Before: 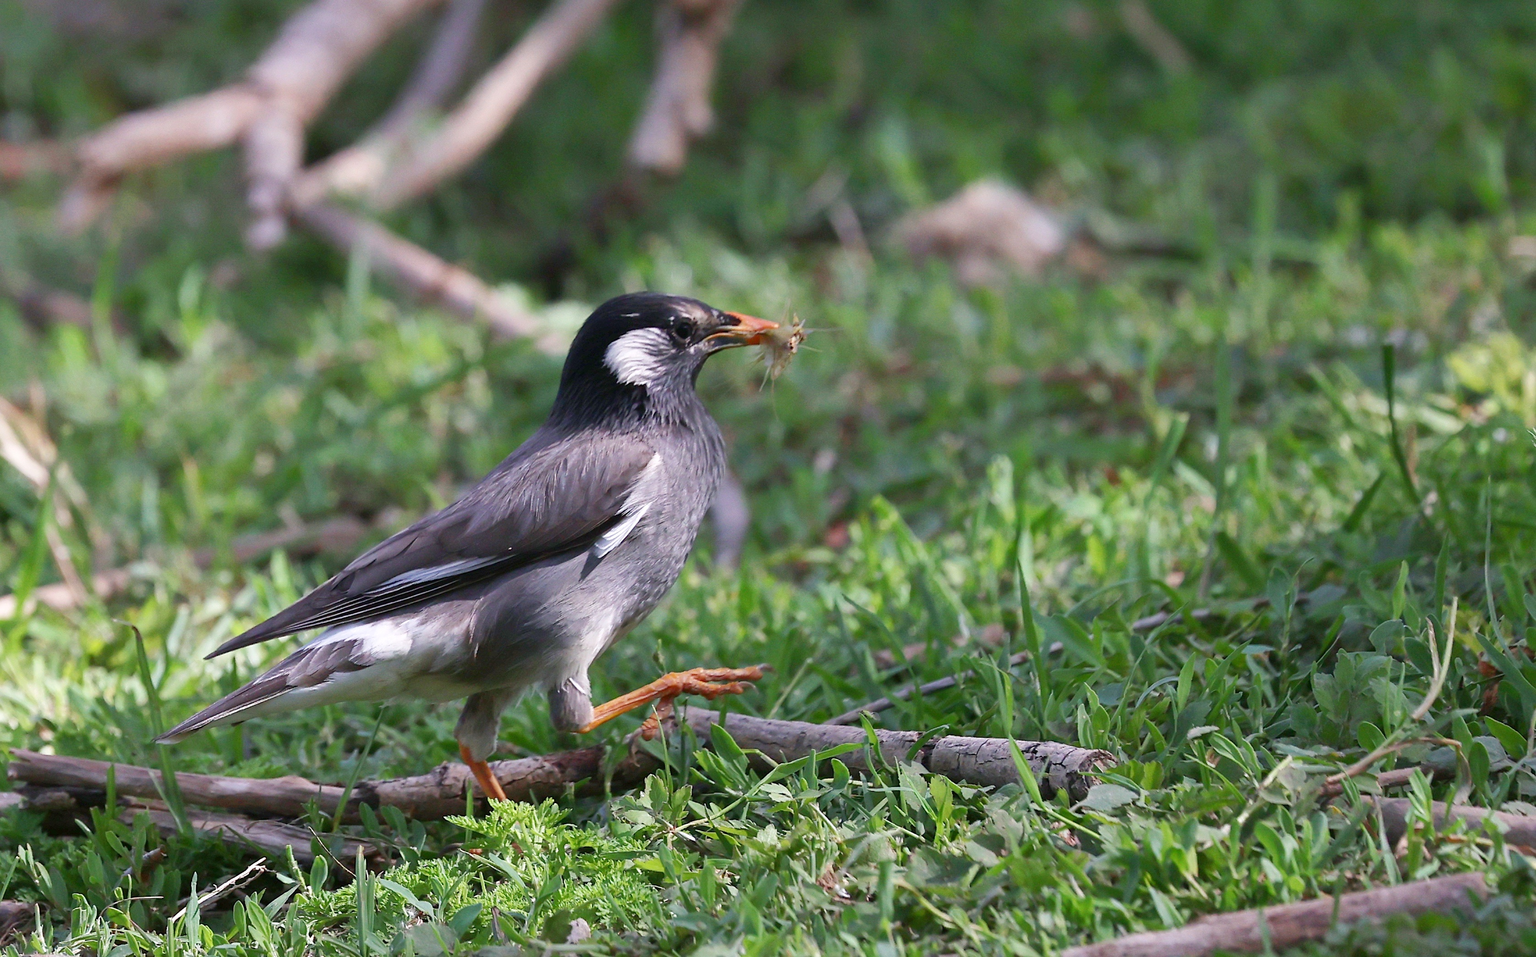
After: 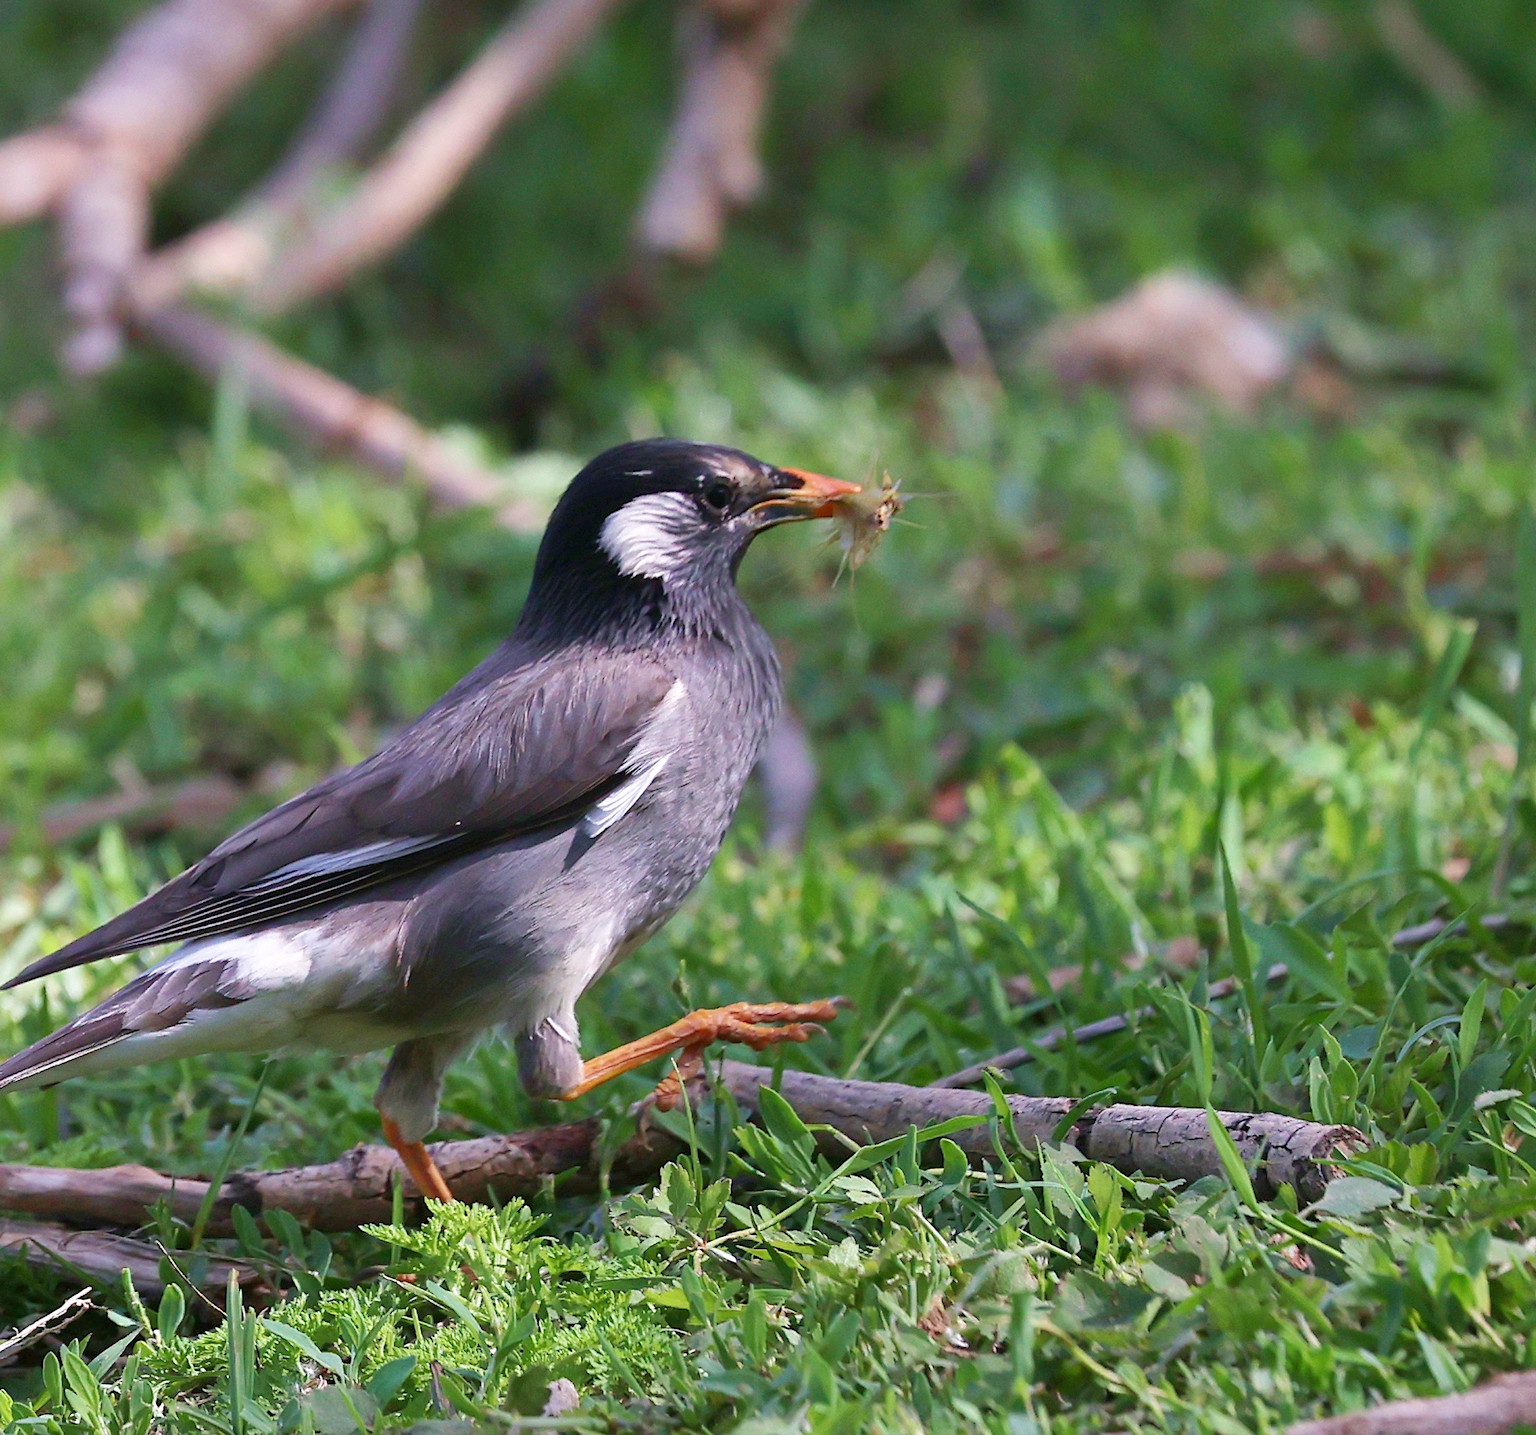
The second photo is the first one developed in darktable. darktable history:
velvia: on, module defaults
crop and rotate: left 13.342%, right 19.991%
